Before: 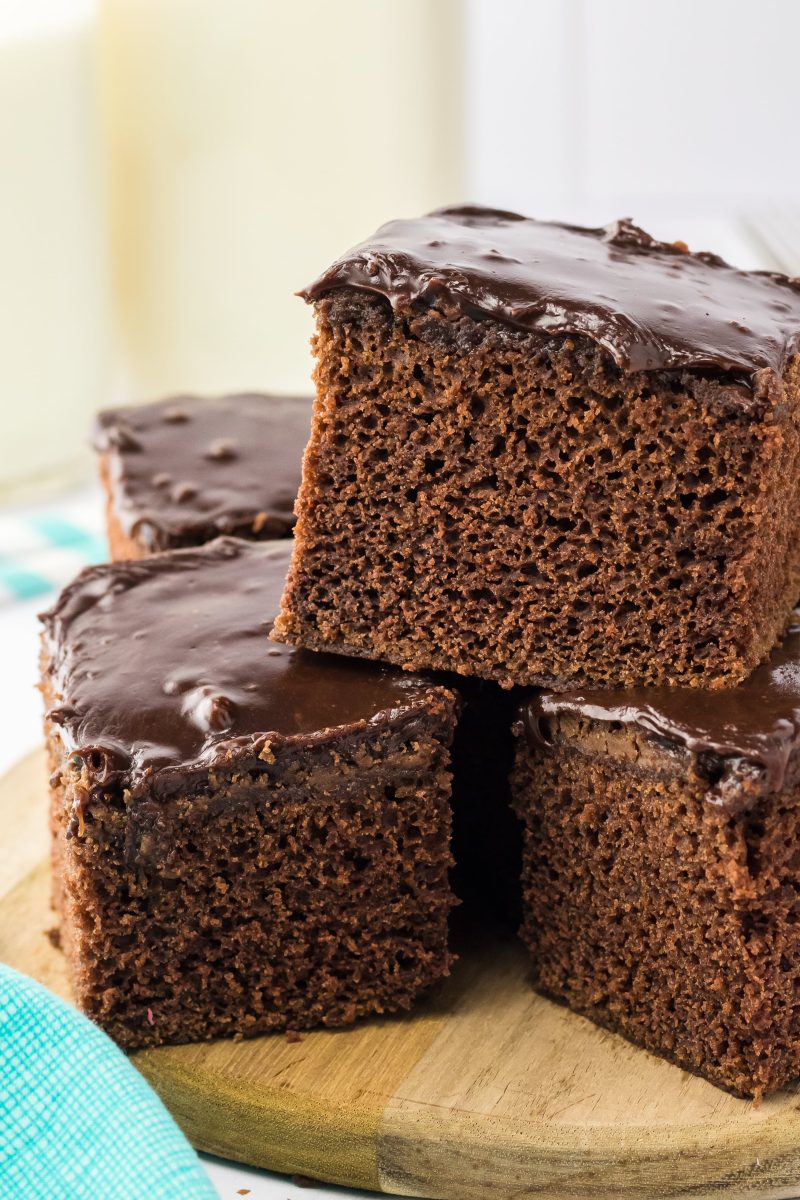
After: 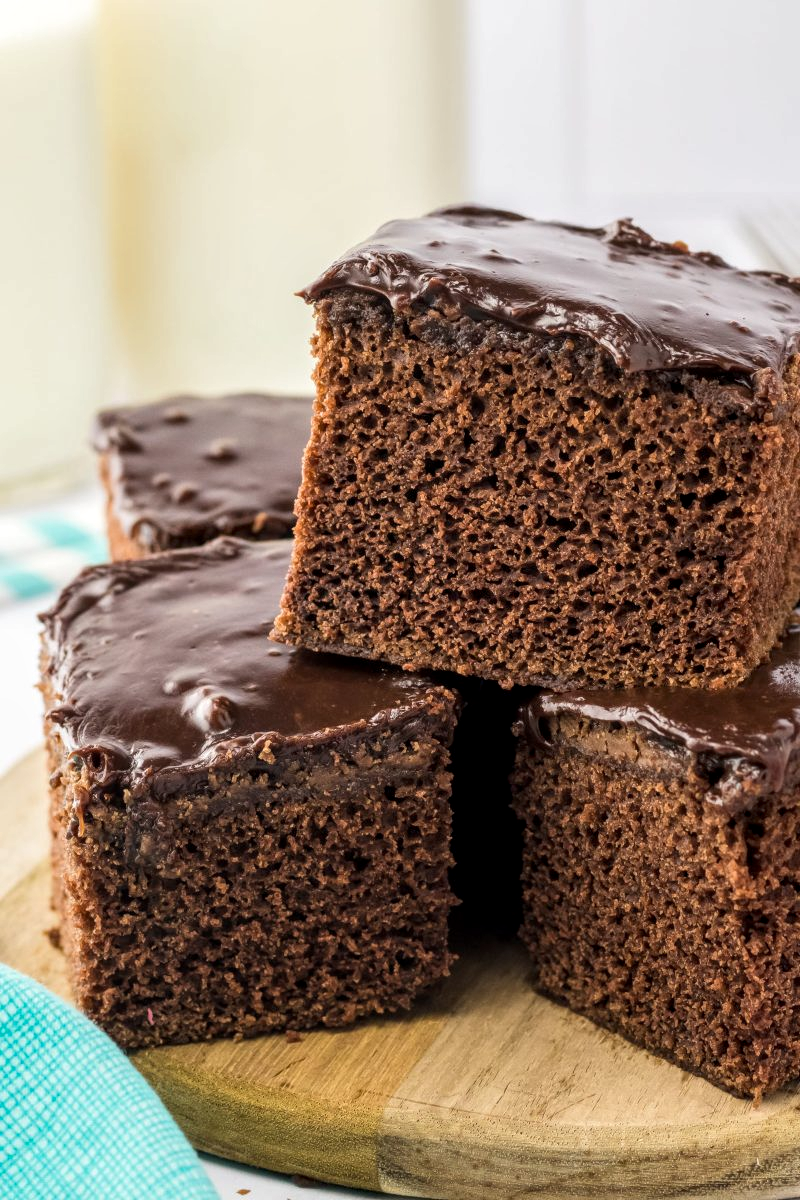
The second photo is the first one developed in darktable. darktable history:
local contrast: highlights 55%, shadows 52%, detail 130%, midtone range 0.458
